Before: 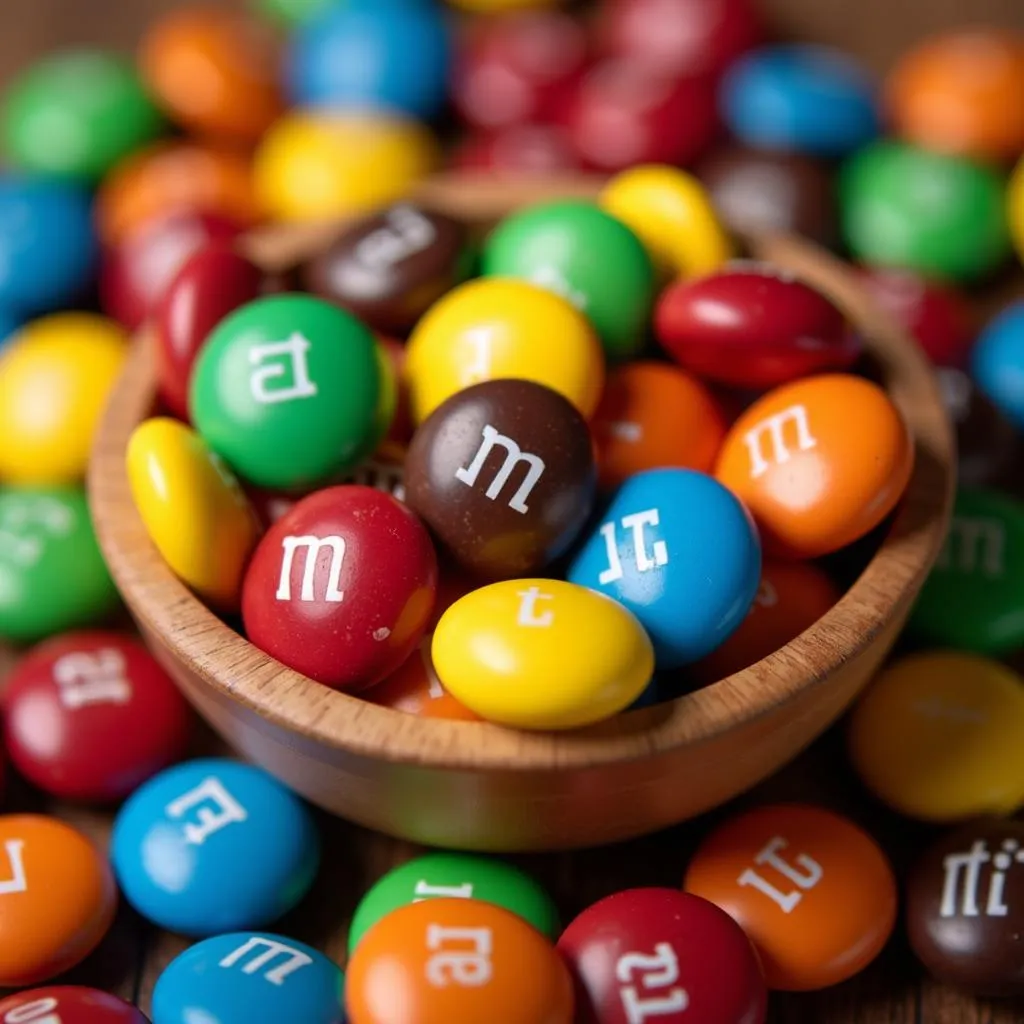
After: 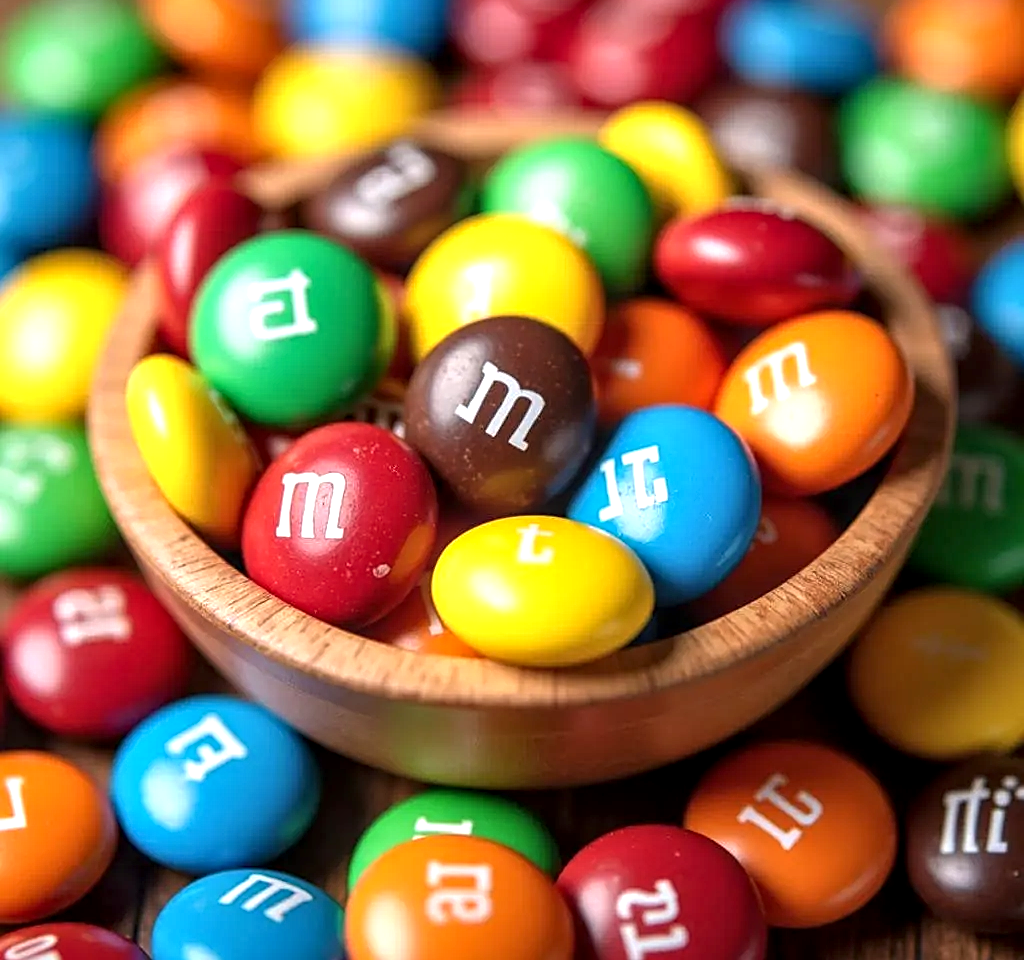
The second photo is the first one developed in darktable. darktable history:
local contrast: detail 130%
crop and rotate: top 6.25%
exposure: black level correction 0, exposure 0.7 EV, compensate exposure bias true, compensate highlight preservation false
sharpen: on, module defaults
